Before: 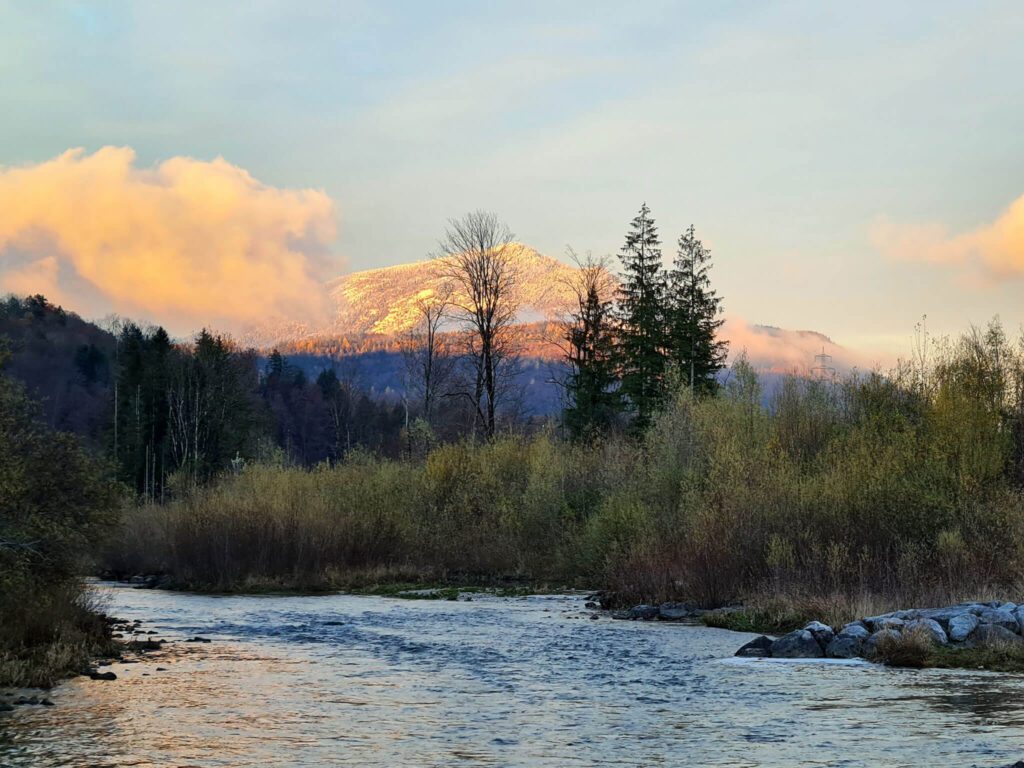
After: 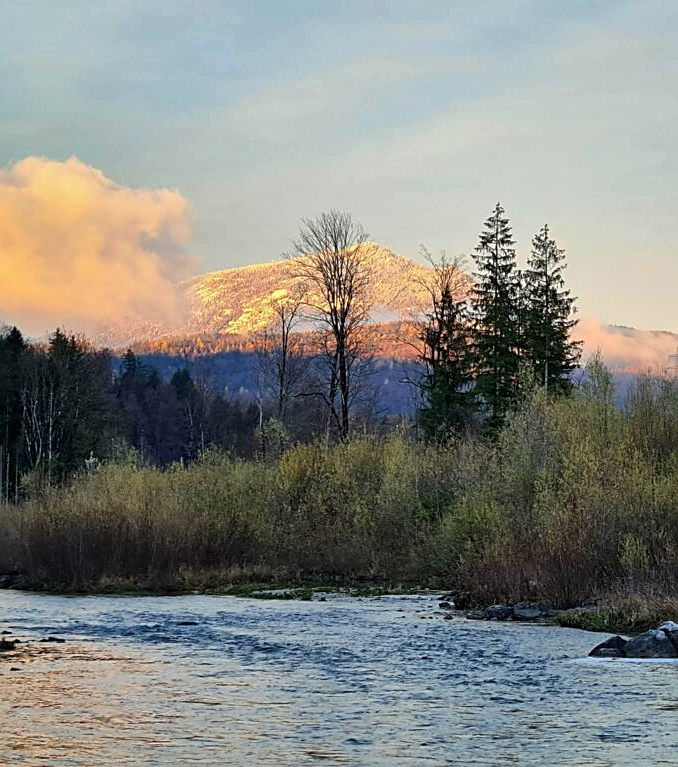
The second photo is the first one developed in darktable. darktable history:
sharpen: on, module defaults
crop and rotate: left 14.298%, right 19.397%
shadows and highlights: low approximation 0.01, soften with gaussian
